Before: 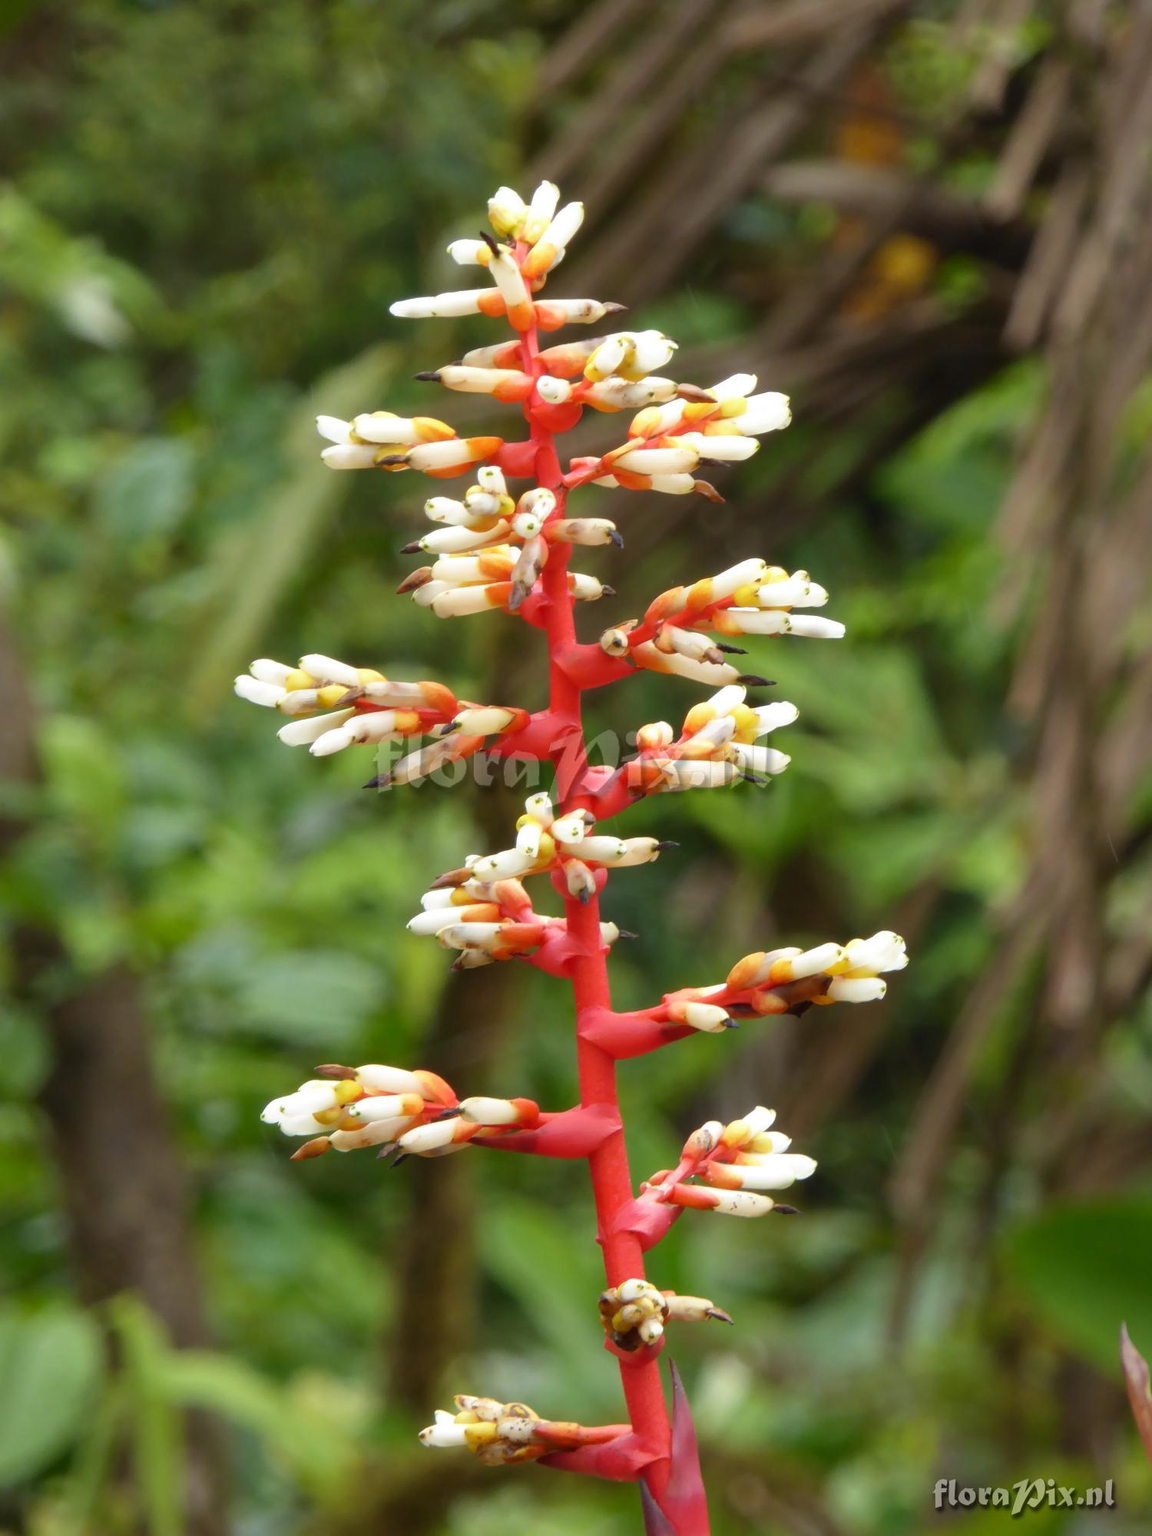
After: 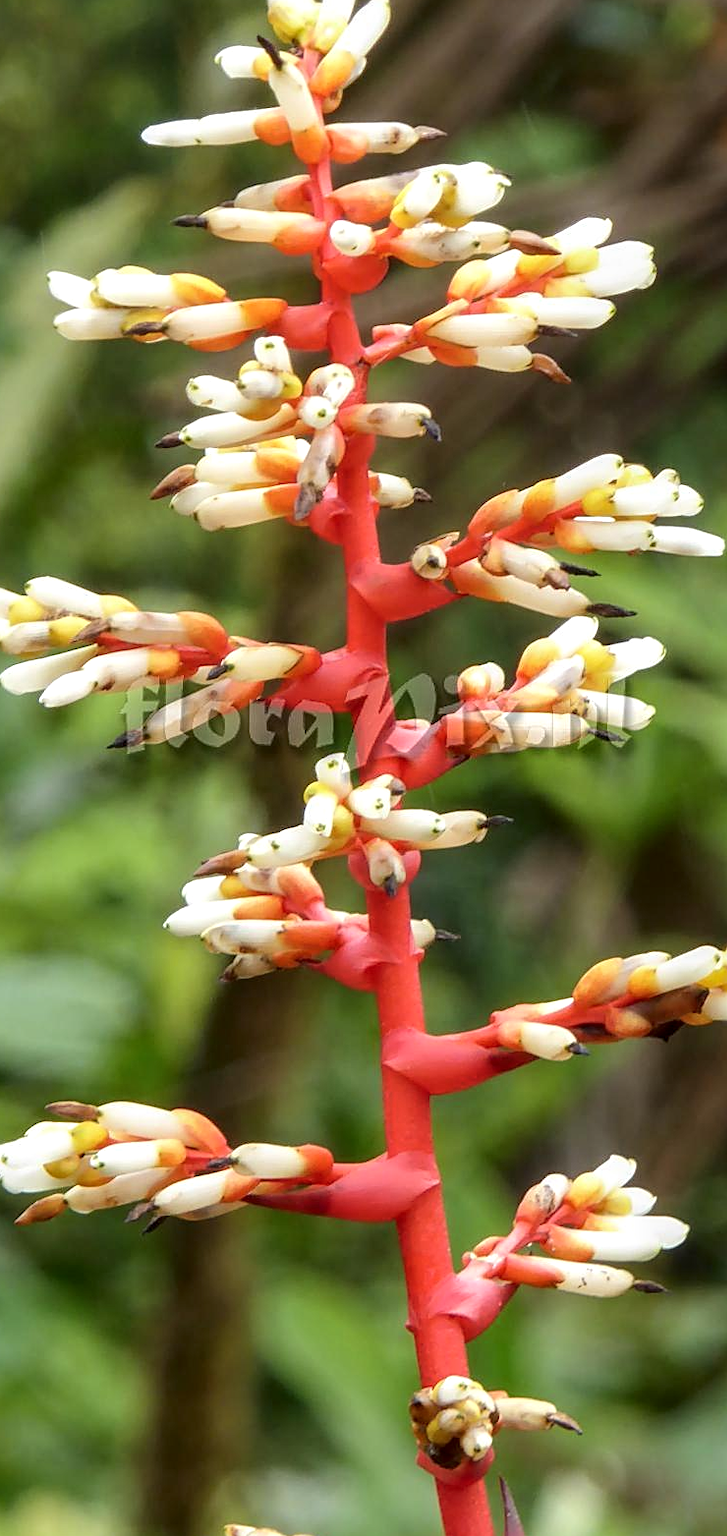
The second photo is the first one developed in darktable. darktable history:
crop and rotate: angle 0.021°, left 24.233%, top 13.245%, right 26.369%, bottom 8.536%
sharpen: on, module defaults
tone equalizer: edges refinement/feathering 500, mask exposure compensation -1.57 EV, preserve details no
tone curve: curves: ch0 [(0, 0.008) (0.083, 0.073) (0.28, 0.286) (0.528, 0.559) (0.961, 0.966) (1, 1)], color space Lab, independent channels, preserve colors none
local contrast: detail 130%
